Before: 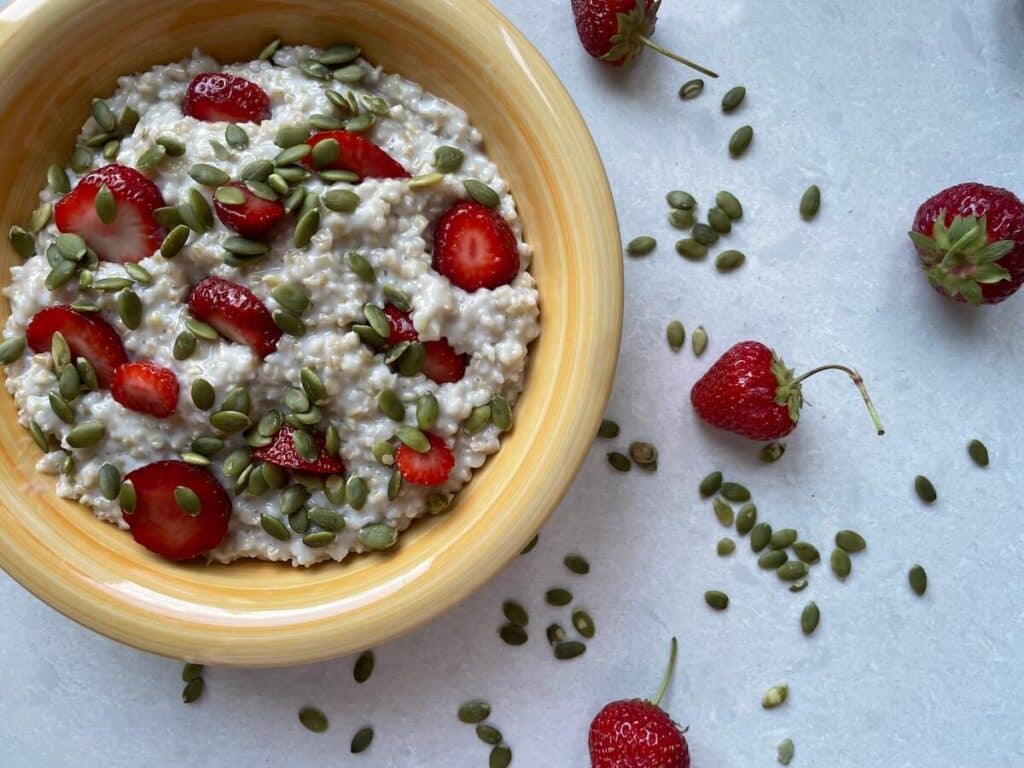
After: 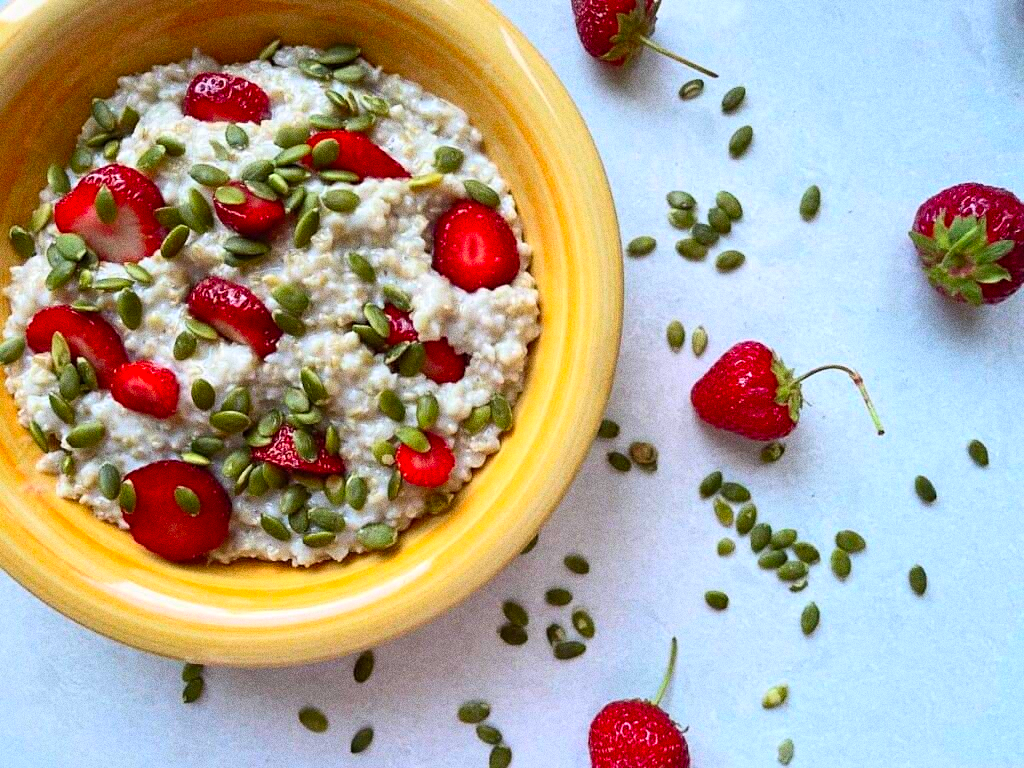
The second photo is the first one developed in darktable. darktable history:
sharpen: amount 0.2
grain: coarseness 0.09 ISO, strength 40%
contrast brightness saturation: contrast 0.2, brightness 0.2, saturation 0.8
